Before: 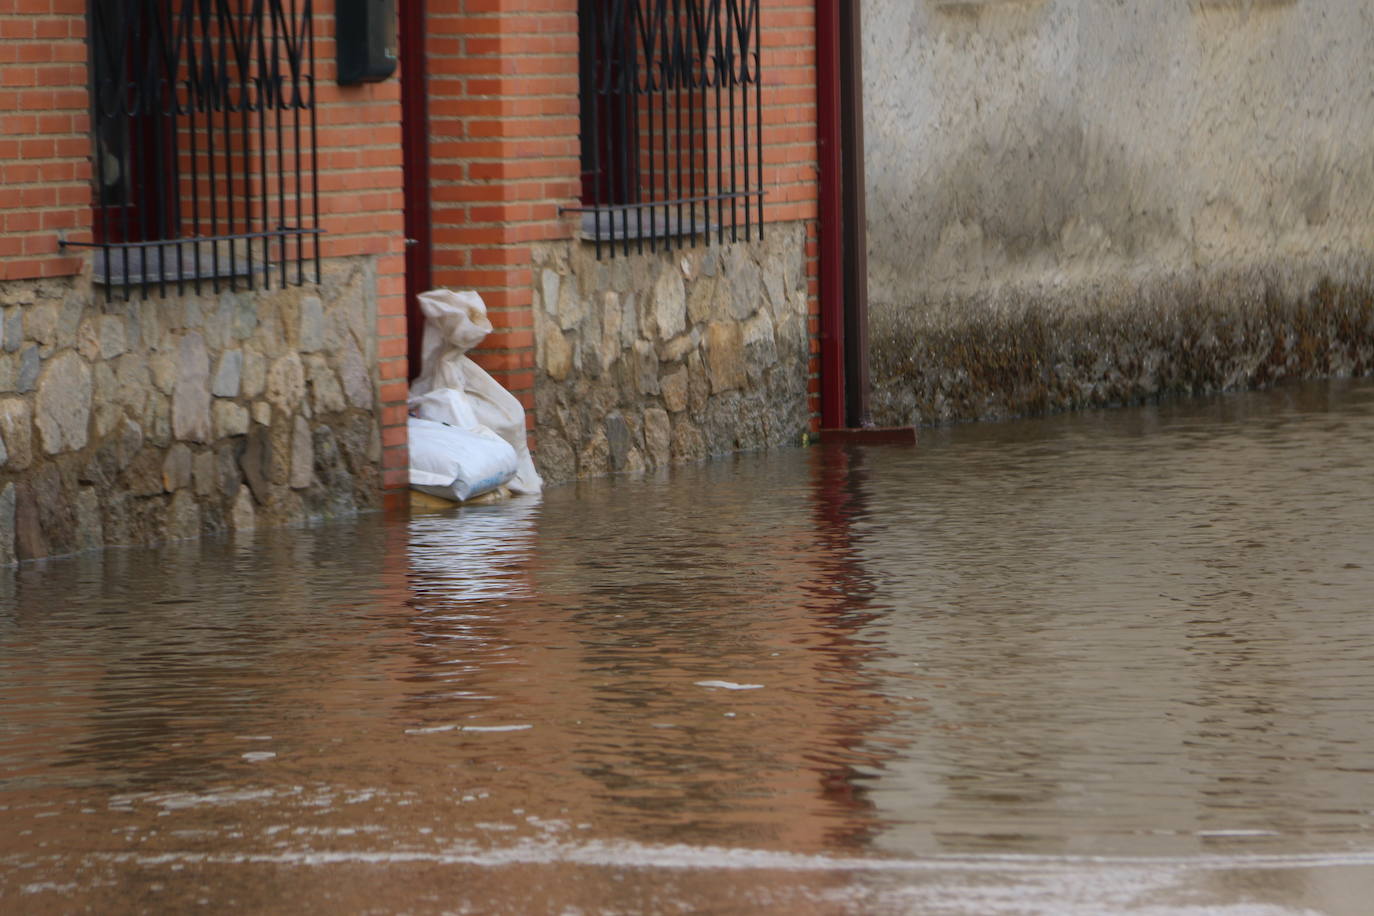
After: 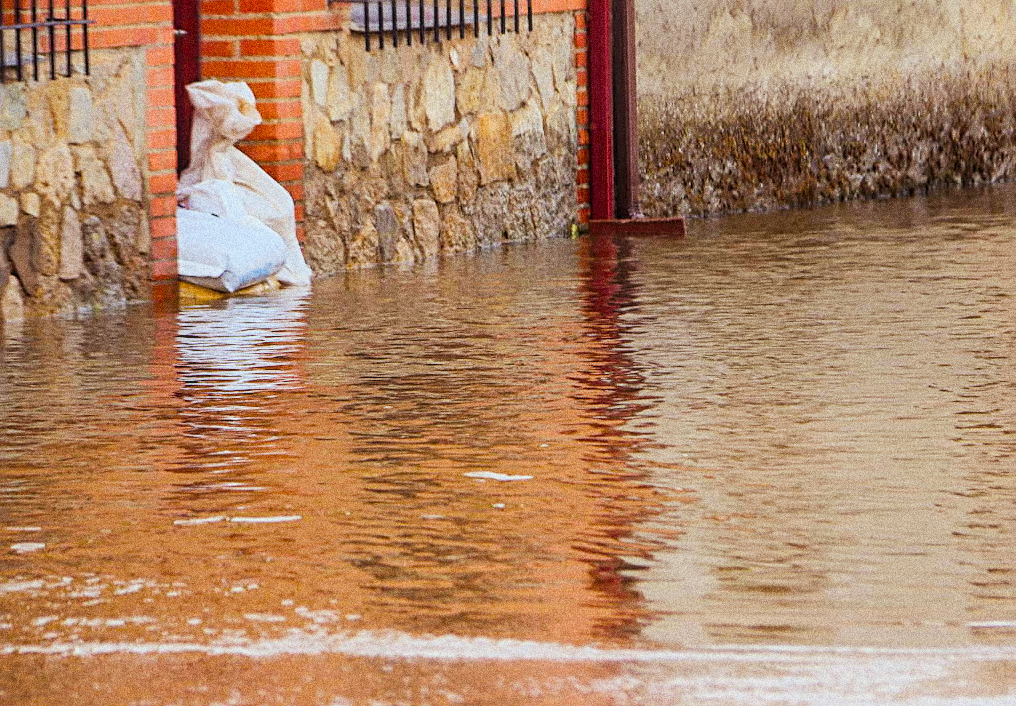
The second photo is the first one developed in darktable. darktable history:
local contrast: detail 110%
sharpen: radius 2.584, amount 0.688
filmic rgb: black relative exposure -8.54 EV, white relative exposure 5.52 EV, hardness 3.39, contrast 1.016
crop: left 16.871%, top 22.857%, right 9.116%
color balance rgb: linear chroma grading › shadows -10%, linear chroma grading › global chroma 20%, perceptual saturation grading › global saturation 15%, perceptual brilliance grading › global brilliance 30%, perceptual brilliance grading › highlights 12%, perceptual brilliance grading › mid-tones 24%, global vibrance 20%
rgb levels: mode RGB, independent channels, levels [[0, 0.474, 1], [0, 0.5, 1], [0, 0.5, 1]]
grain: coarseness 14.49 ISO, strength 48.04%, mid-tones bias 35%
exposure: exposure 0.127 EV, compensate highlight preservation false
